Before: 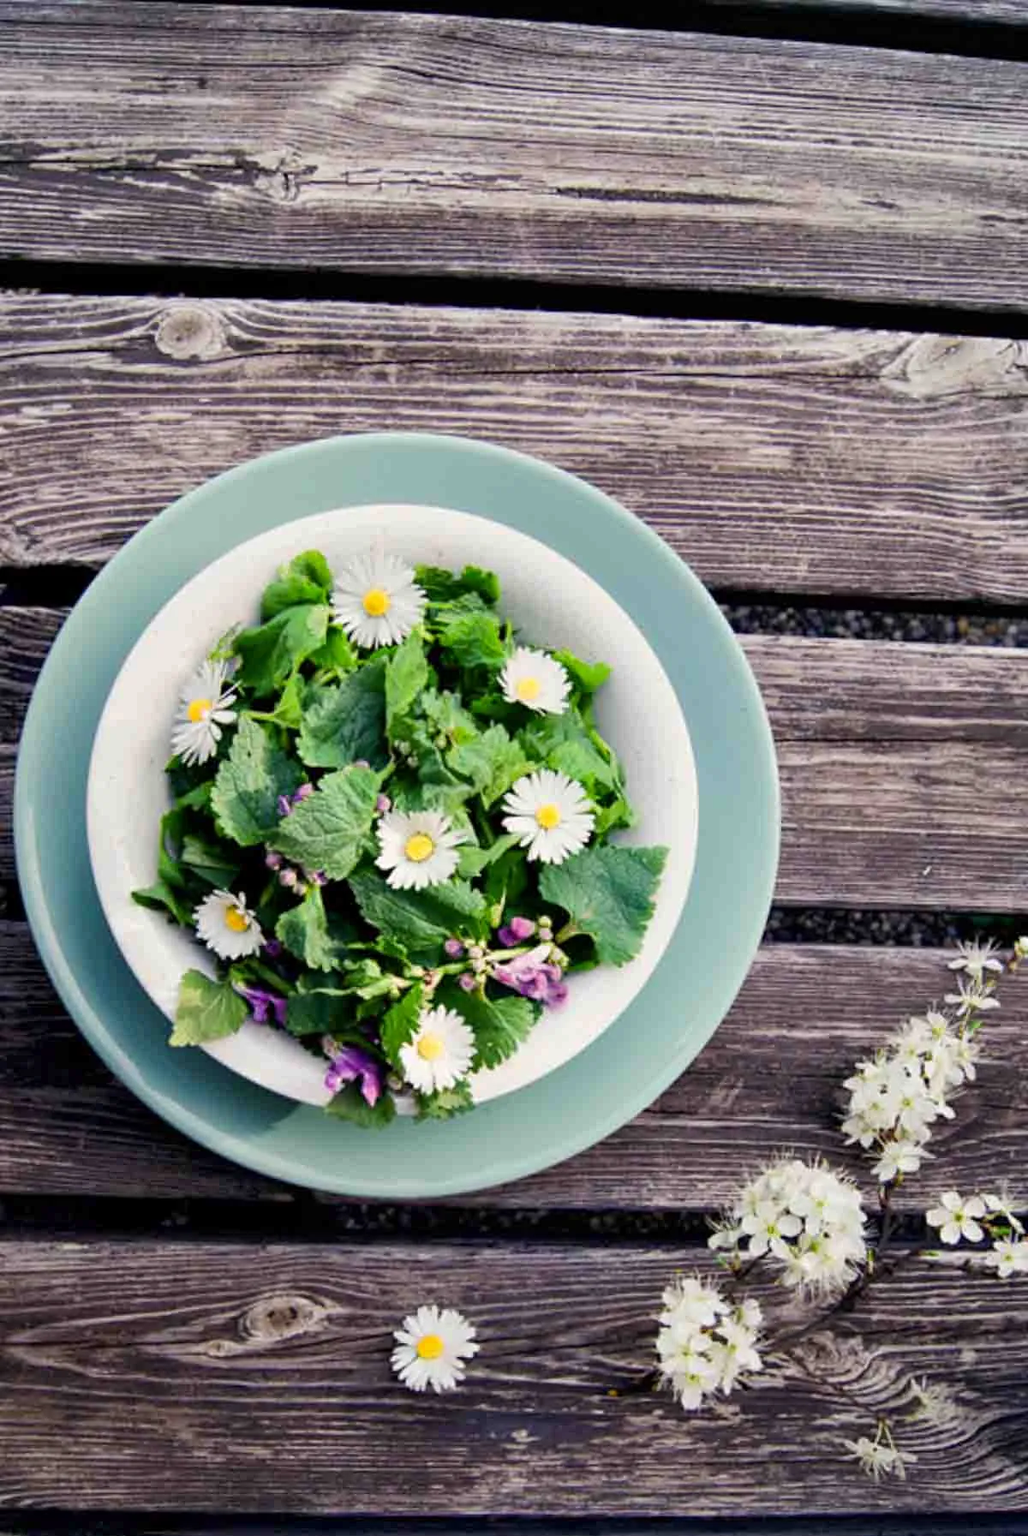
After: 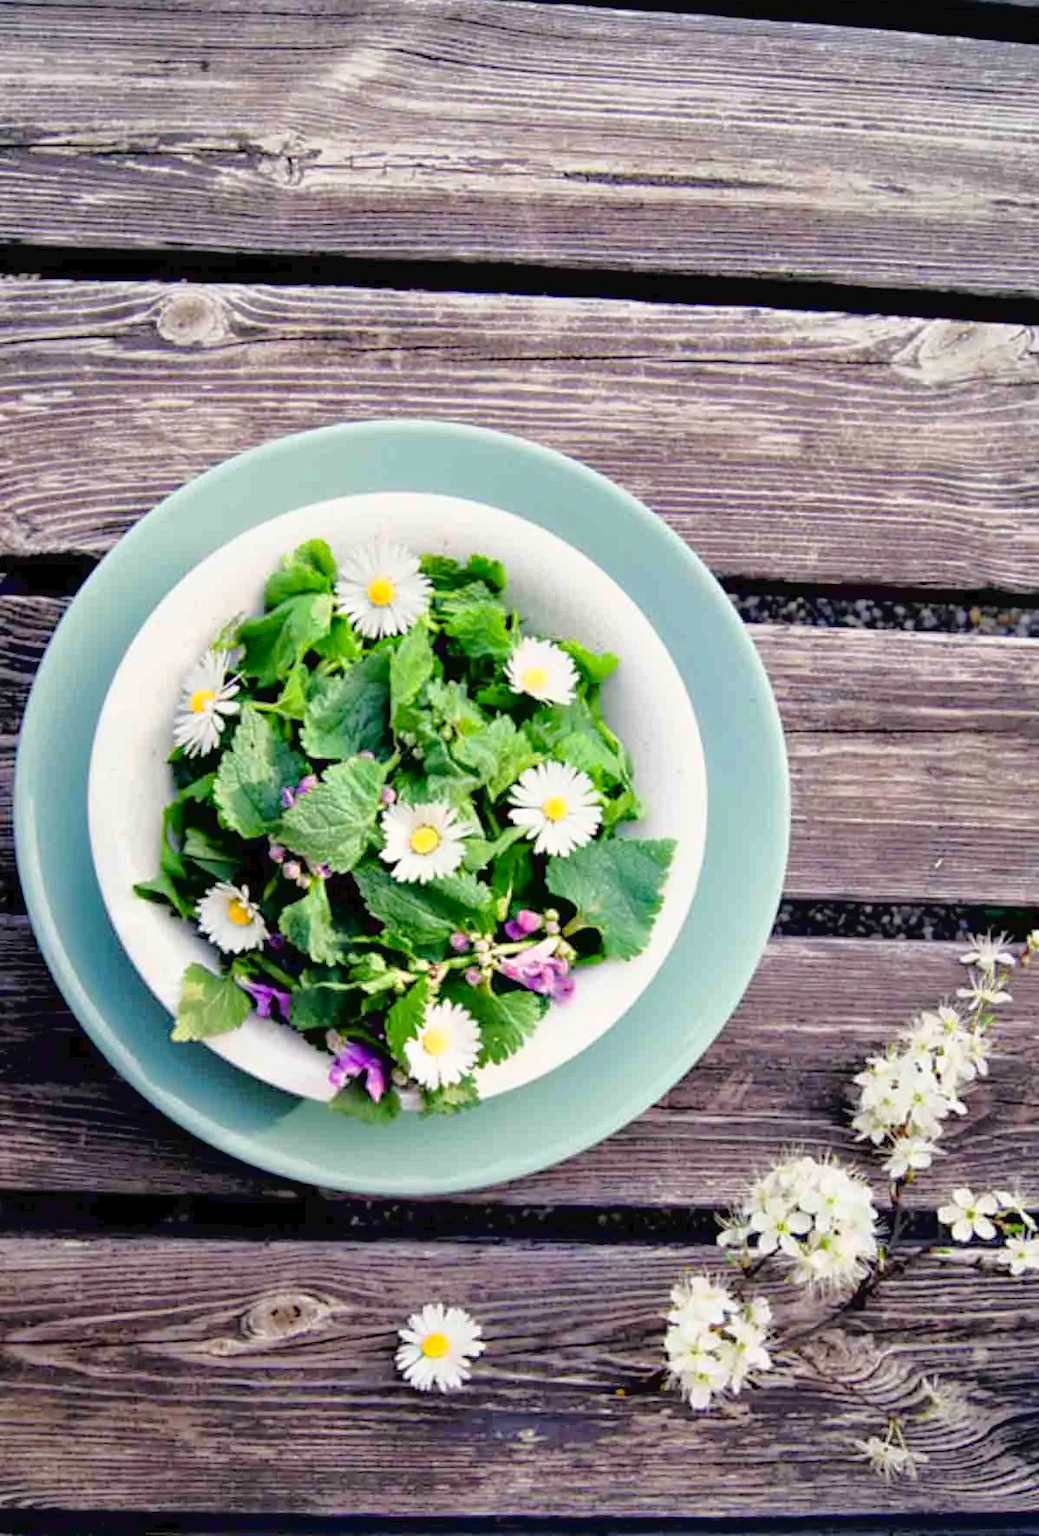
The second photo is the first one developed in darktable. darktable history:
crop: top 1.202%, right 0.117%
tone curve: curves: ch0 [(0, 0) (0.003, 0.03) (0.011, 0.03) (0.025, 0.033) (0.044, 0.038) (0.069, 0.057) (0.1, 0.109) (0.136, 0.174) (0.177, 0.243) (0.224, 0.313) (0.277, 0.391) (0.335, 0.464) (0.399, 0.515) (0.468, 0.563) (0.543, 0.616) (0.623, 0.679) (0.709, 0.766) (0.801, 0.865) (0.898, 0.948) (1, 1)], color space Lab, linked channels, preserve colors none
